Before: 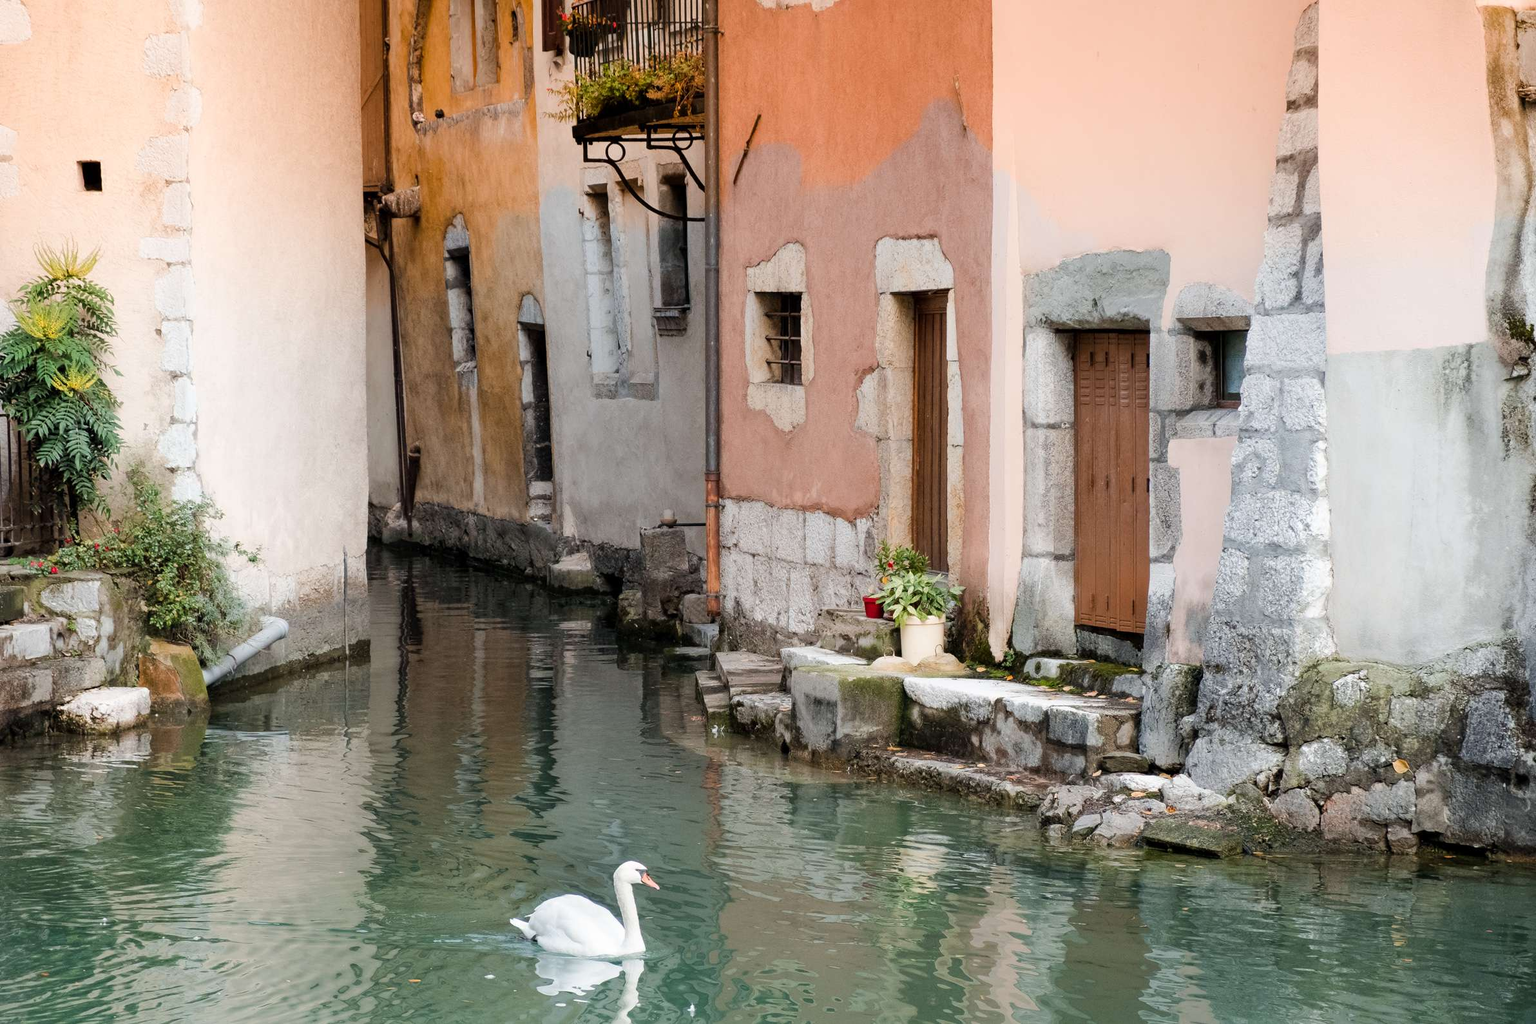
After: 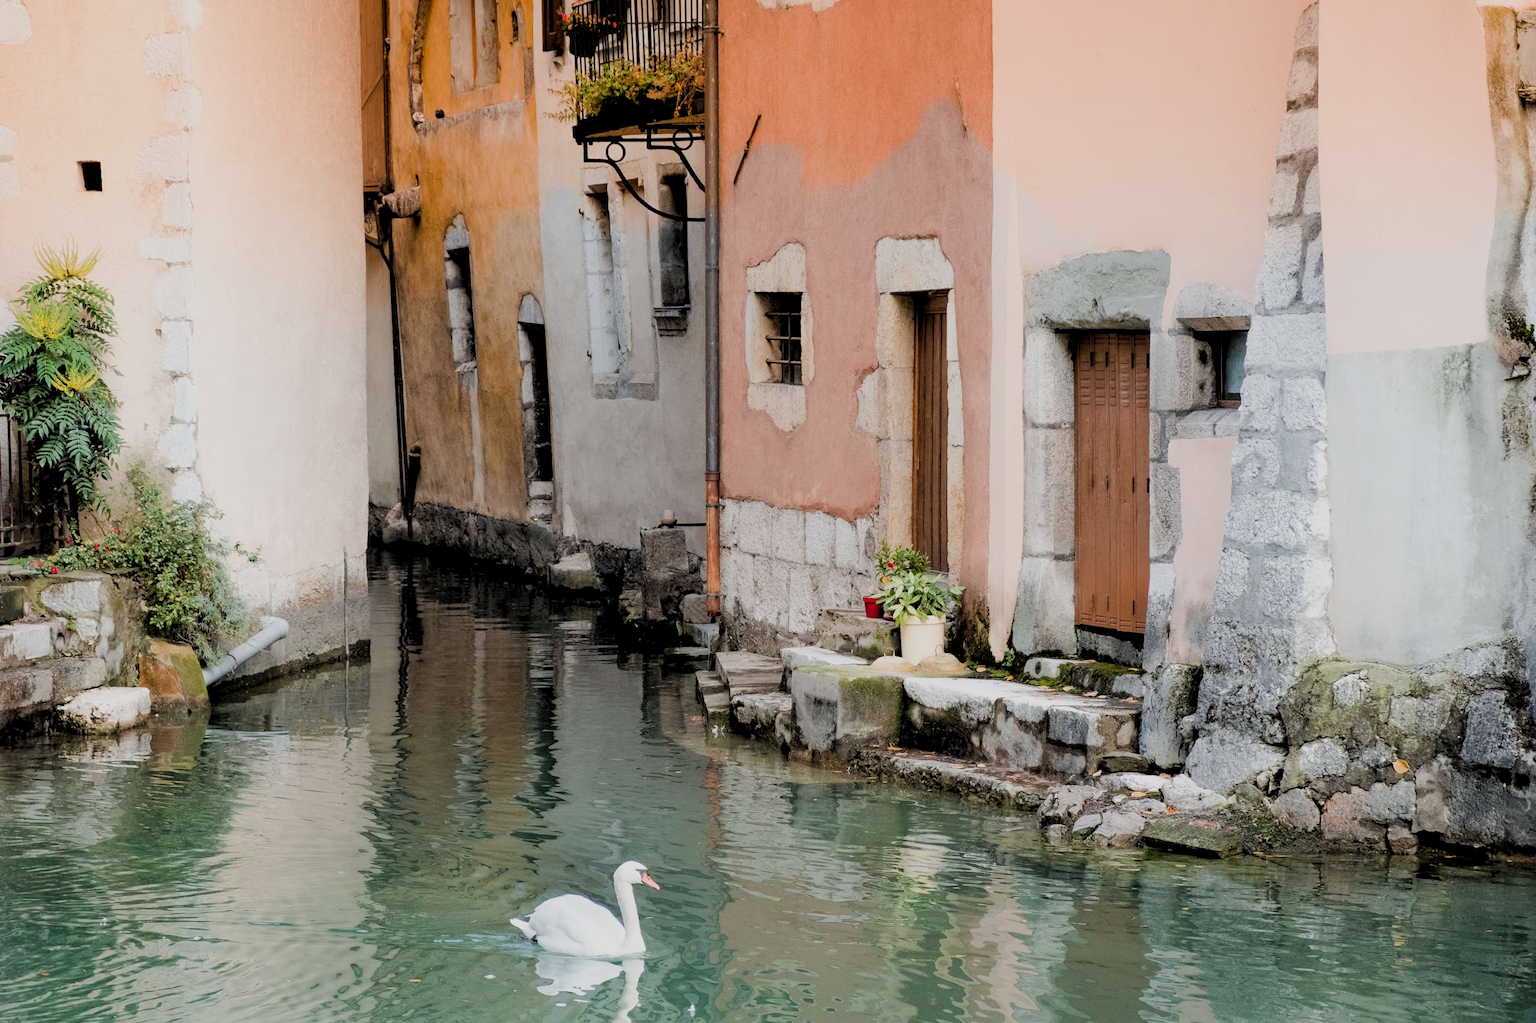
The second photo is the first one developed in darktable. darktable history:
levels: black 0.035%, levels [0.018, 0.493, 1]
filmic rgb: black relative exposure -7.94 EV, white relative exposure 4.09 EV, hardness 4.05, latitude 51.48%, contrast 1.007, shadows ↔ highlights balance 5.74%
